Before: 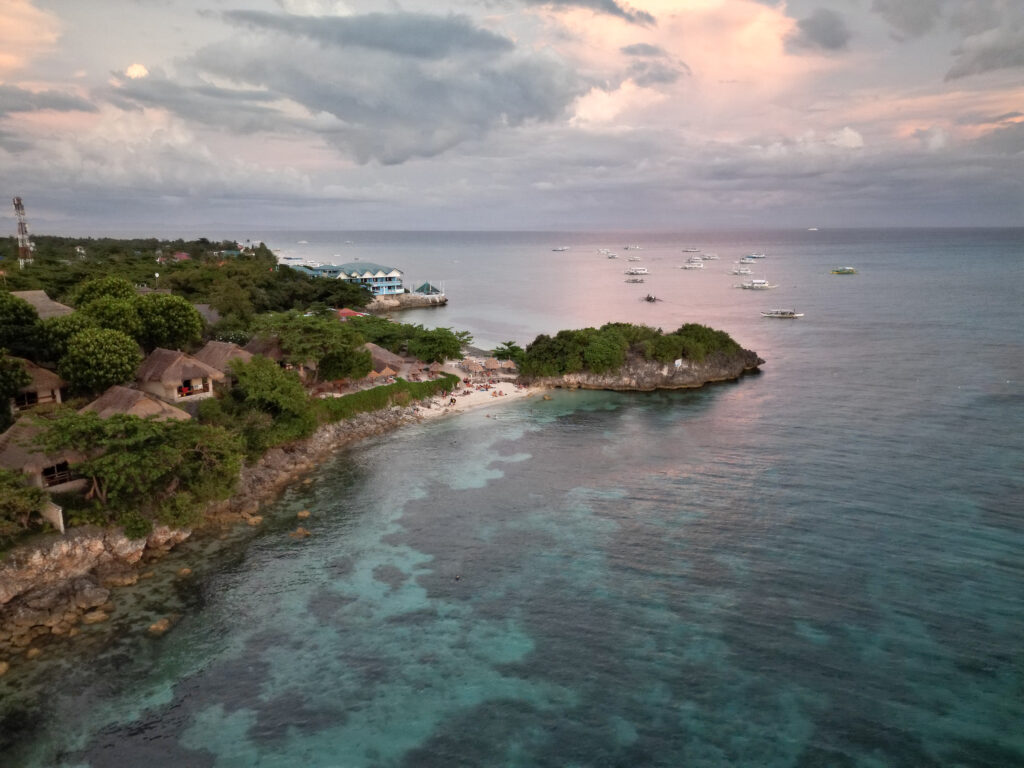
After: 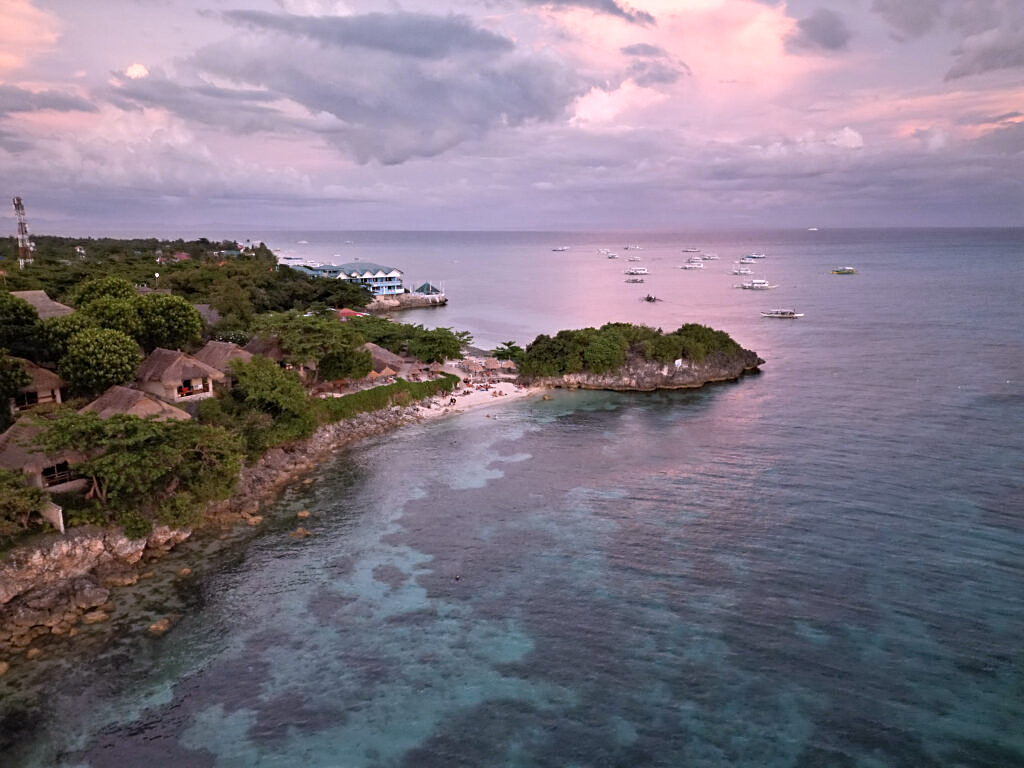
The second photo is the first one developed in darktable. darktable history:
color calibration: output R [1.063, -0.012, -0.003, 0], output B [-0.079, 0.047, 1, 0], illuminant as shot in camera, x 0.37, y 0.382, temperature 4319.55 K
sharpen: on, module defaults
